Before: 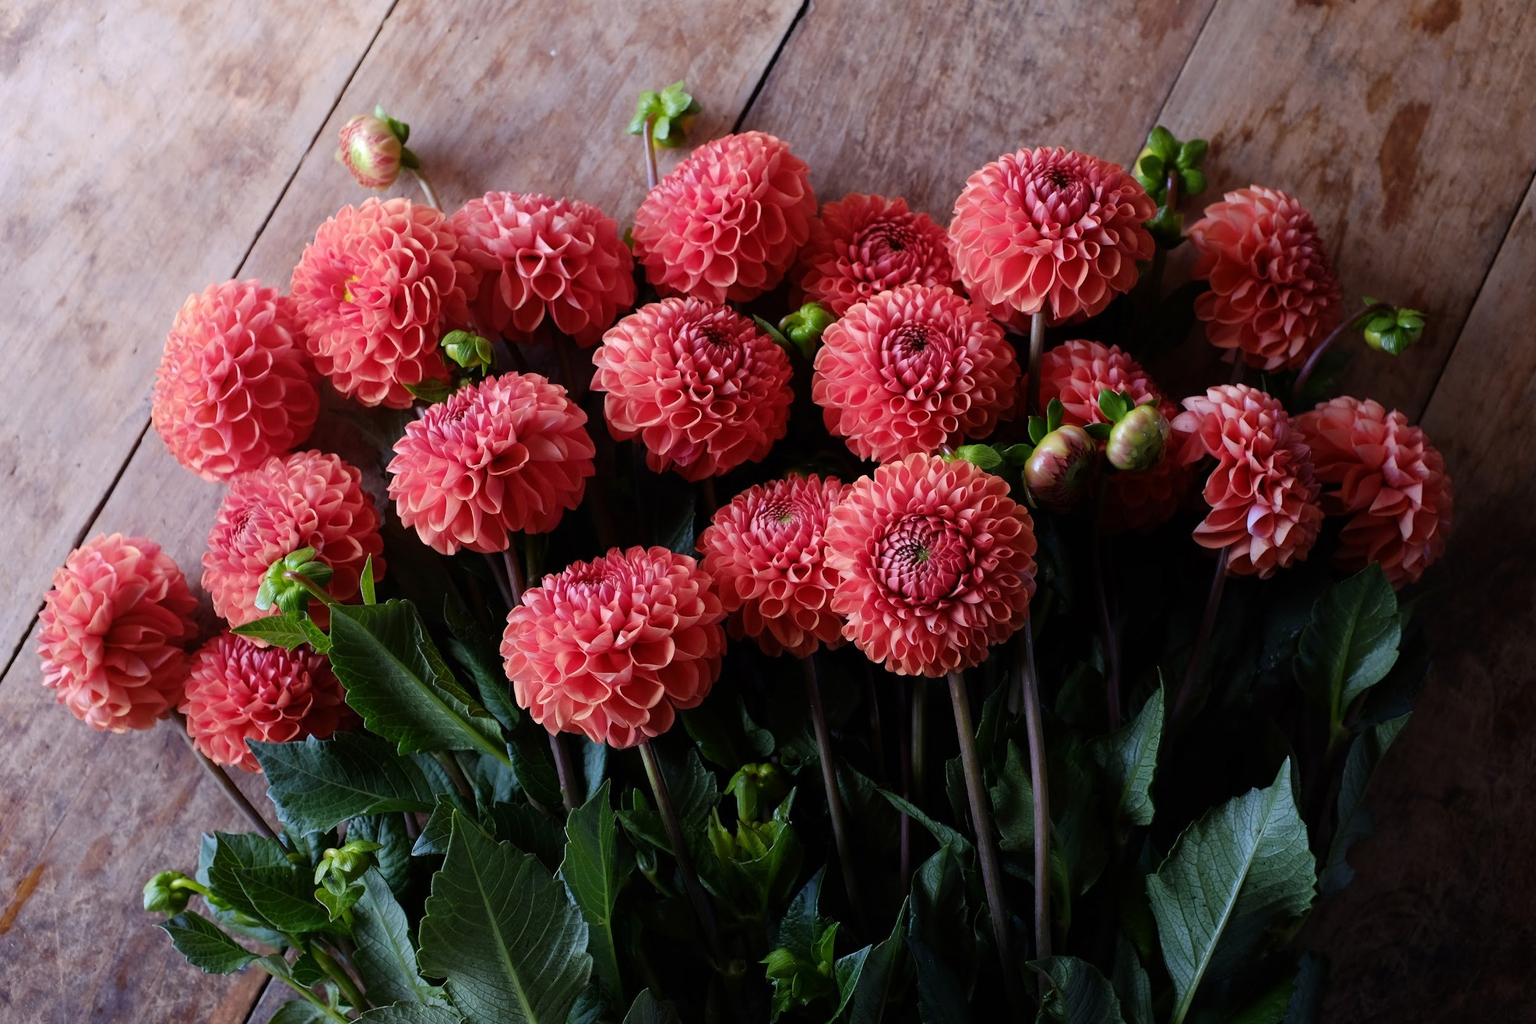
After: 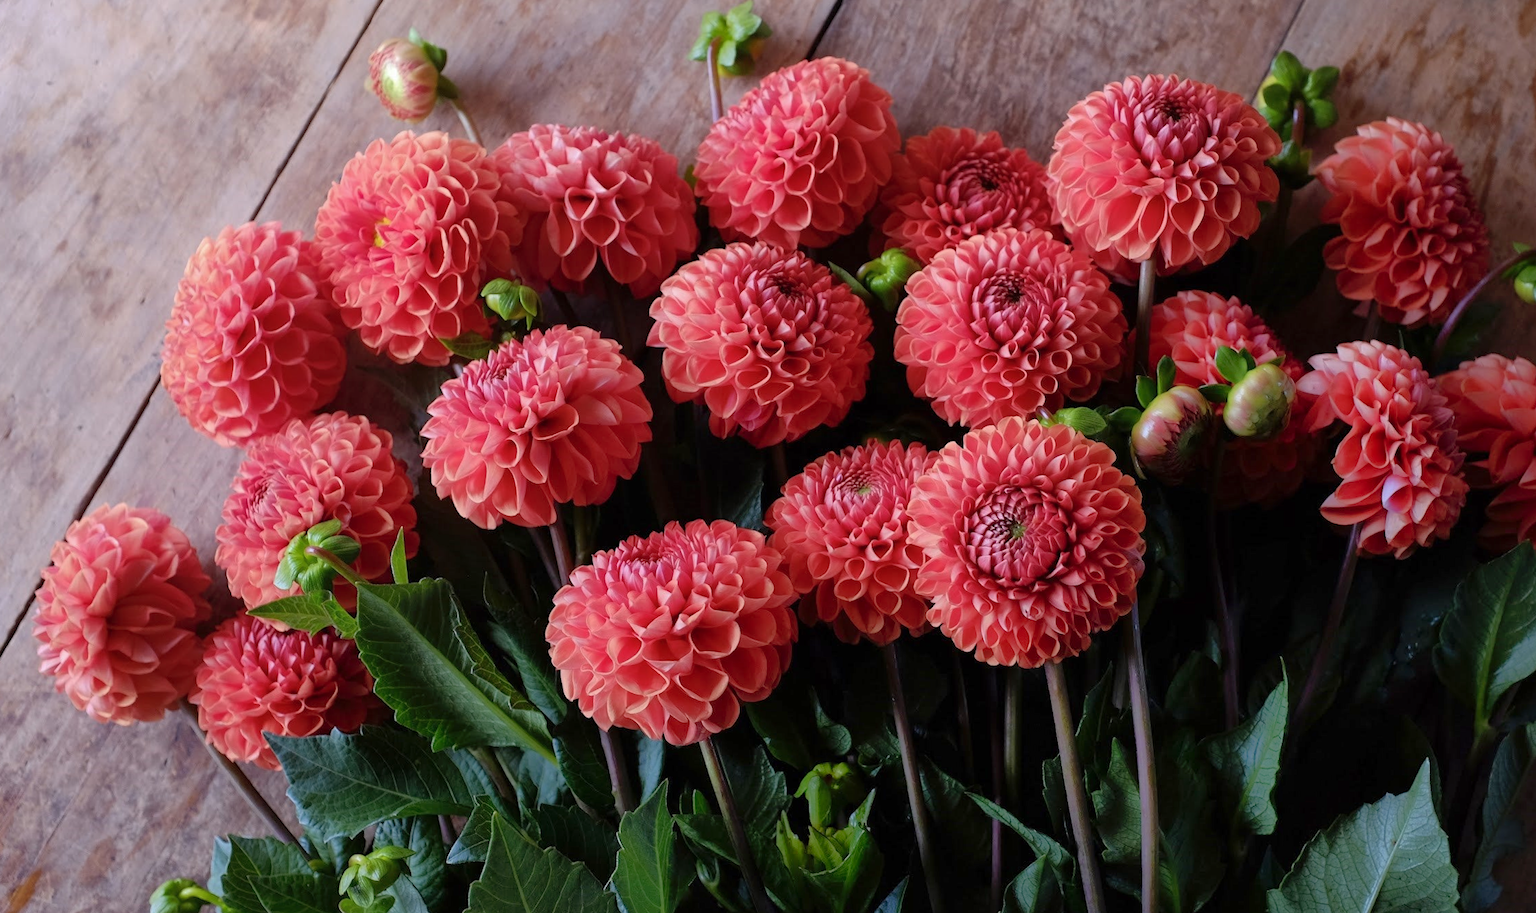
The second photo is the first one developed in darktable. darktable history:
rotate and perspective: rotation 0.192°, lens shift (horizontal) -0.015, crop left 0.005, crop right 0.996, crop top 0.006, crop bottom 0.99
crop: top 7.49%, right 9.717%, bottom 11.943%
shadows and highlights: on, module defaults
